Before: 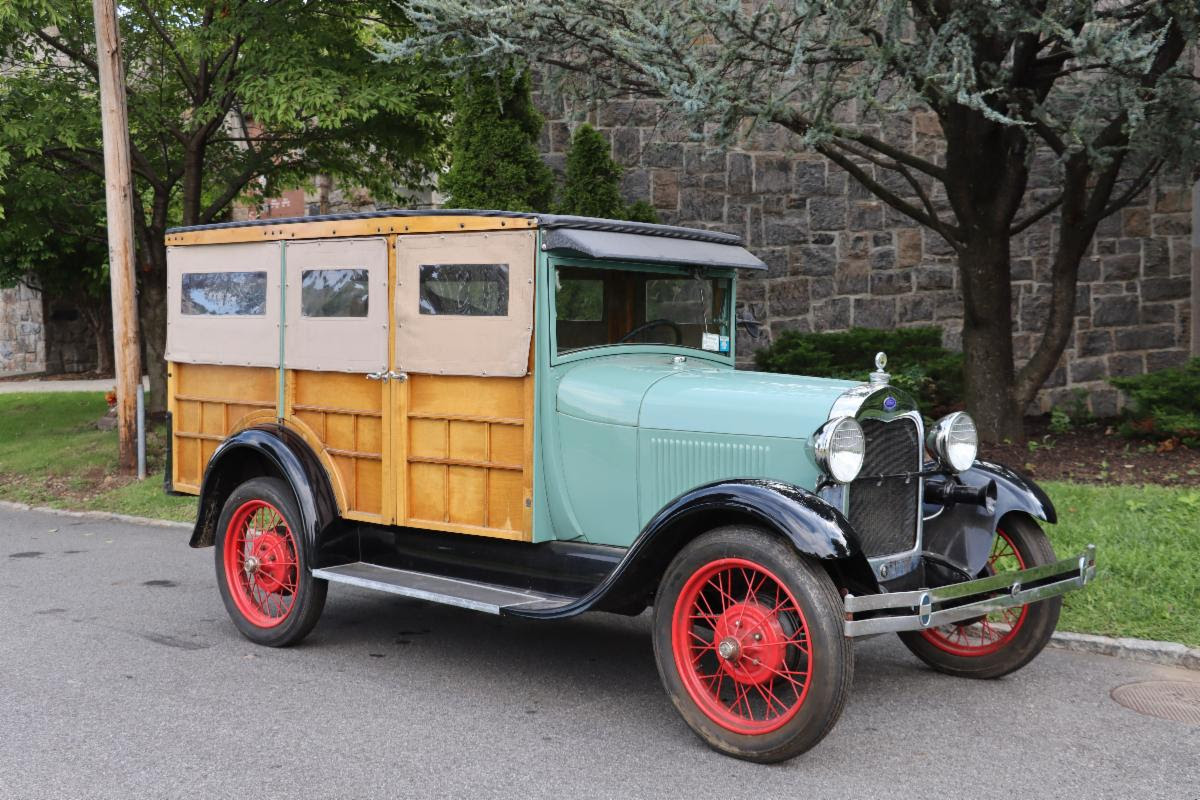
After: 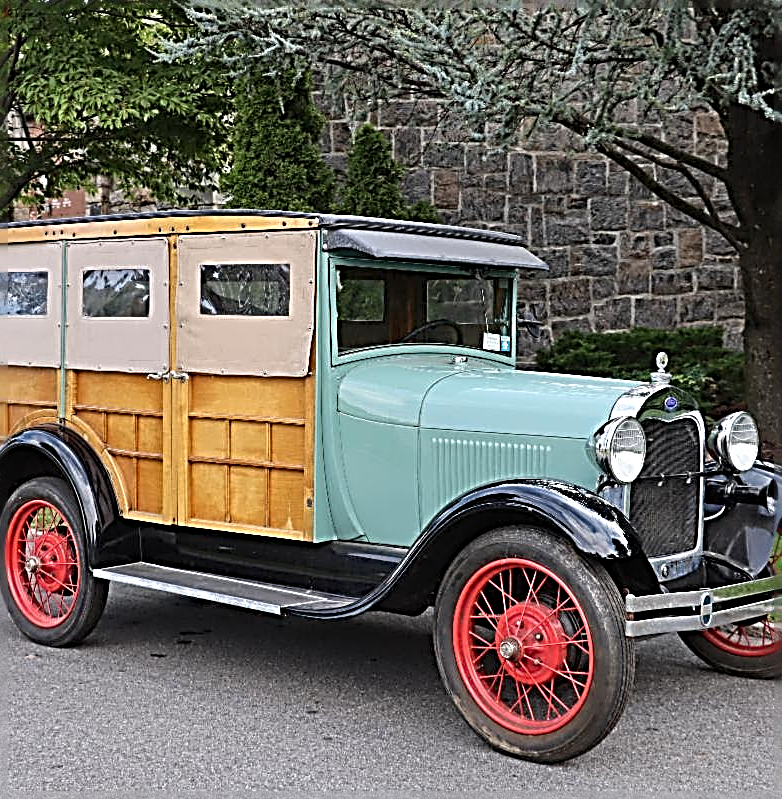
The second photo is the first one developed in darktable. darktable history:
sharpen: radius 3.175, amount 1.738
crop and rotate: left 18.254%, right 16.508%
